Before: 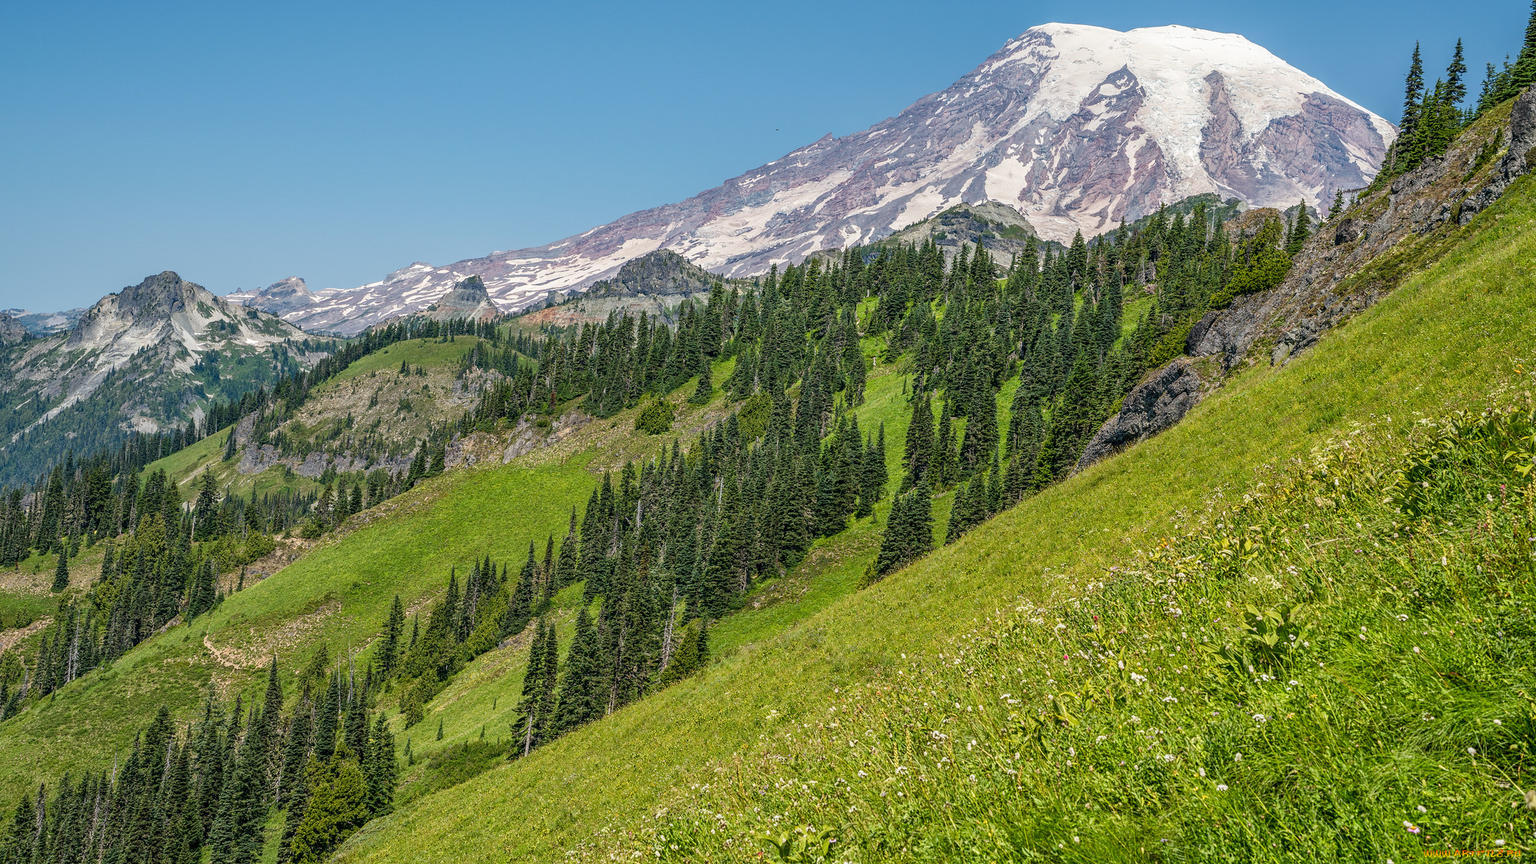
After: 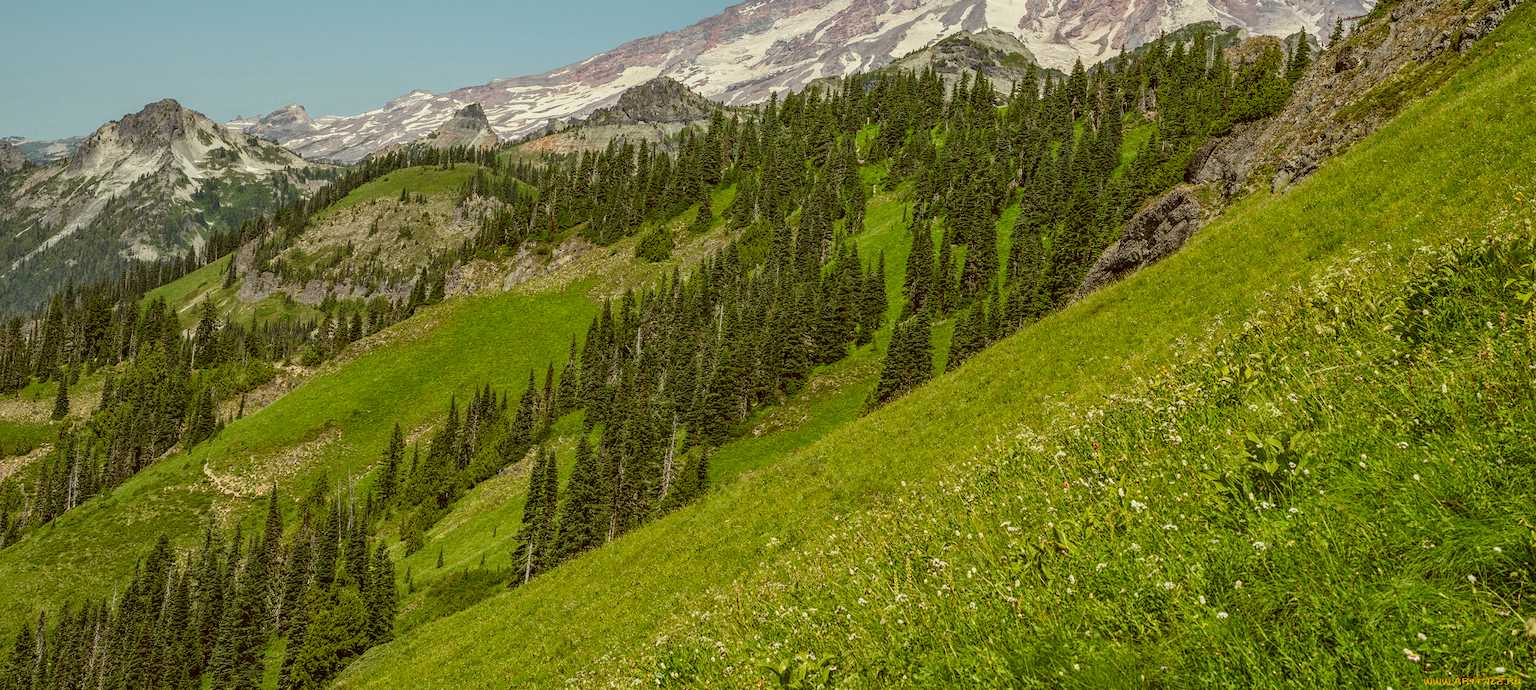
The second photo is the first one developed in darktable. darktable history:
color correction: highlights a* -5.3, highlights b* 9.8, shadows a* 9.8, shadows b* 24.26
color zones: curves: ch0 [(0, 0.558) (0.143, 0.548) (0.286, 0.447) (0.429, 0.259) (0.571, 0.5) (0.714, 0.5) (0.857, 0.593) (1, 0.558)]; ch1 [(0, 0.543) (0.01, 0.544) (0.12, 0.492) (0.248, 0.458) (0.5, 0.534) (0.748, 0.5) (0.99, 0.469) (1, 0.543)]; ch2 [(0, 0.507) (0.143, 0.522) (0.286, 0.505) (0.429, 0.5) (0.571, 0.5) (0.714, 0.5) (0.857, 0.5) (1, 0.507)]
crop and rotate: top 19.998%
